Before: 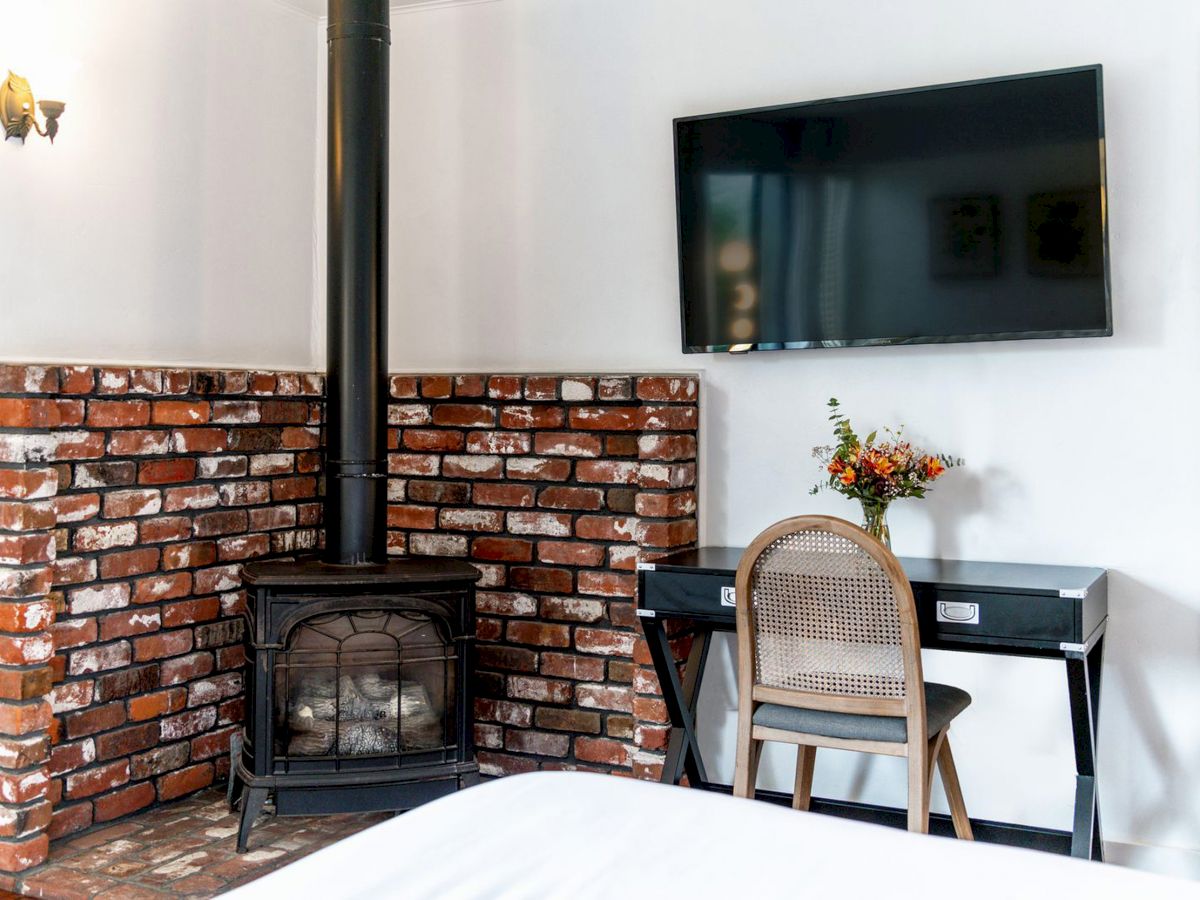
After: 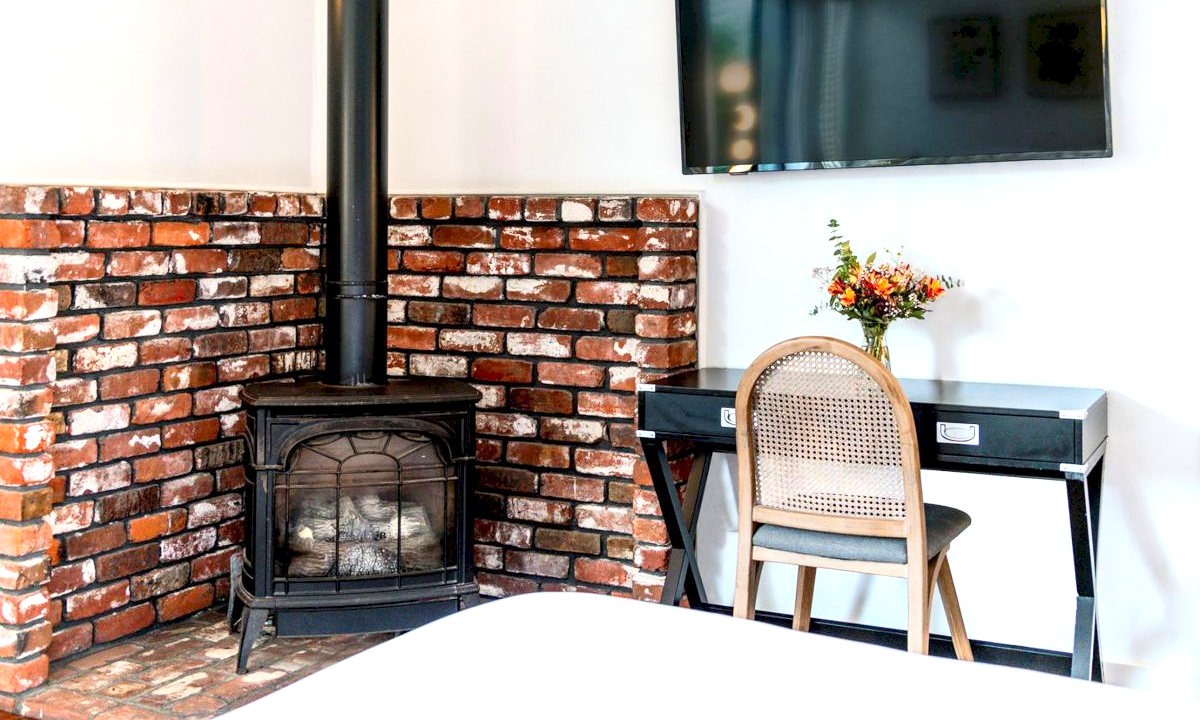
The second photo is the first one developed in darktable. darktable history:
contrast brightness saturation: contrast 0.2, brightness 0.15, saturation 0.14
exposure: black level correction 0.001, exposure 0.5 EV, compensate exposure bias true, compensate highlight preservation false
crop and rotate: top 19.998%
